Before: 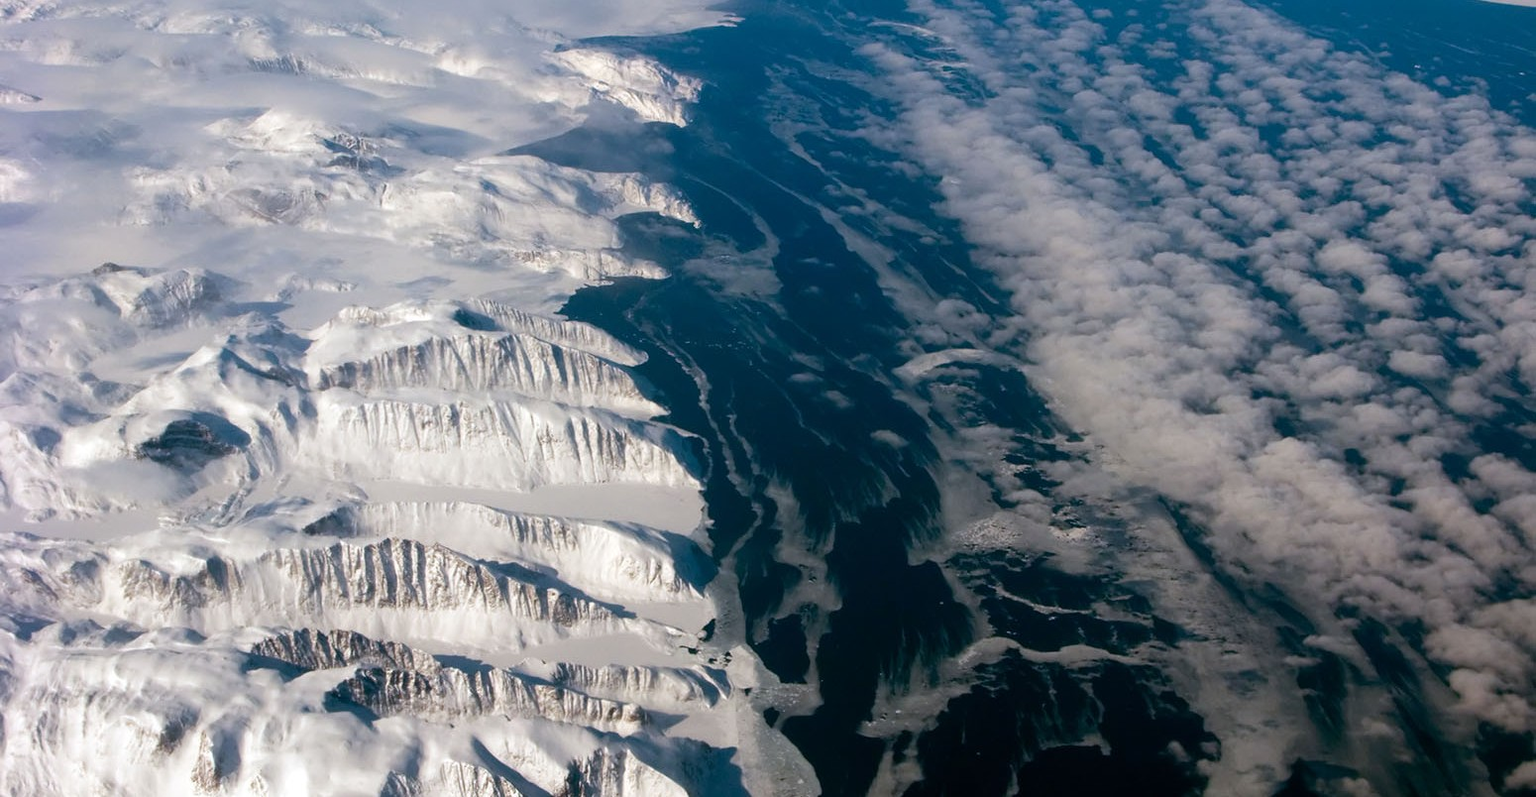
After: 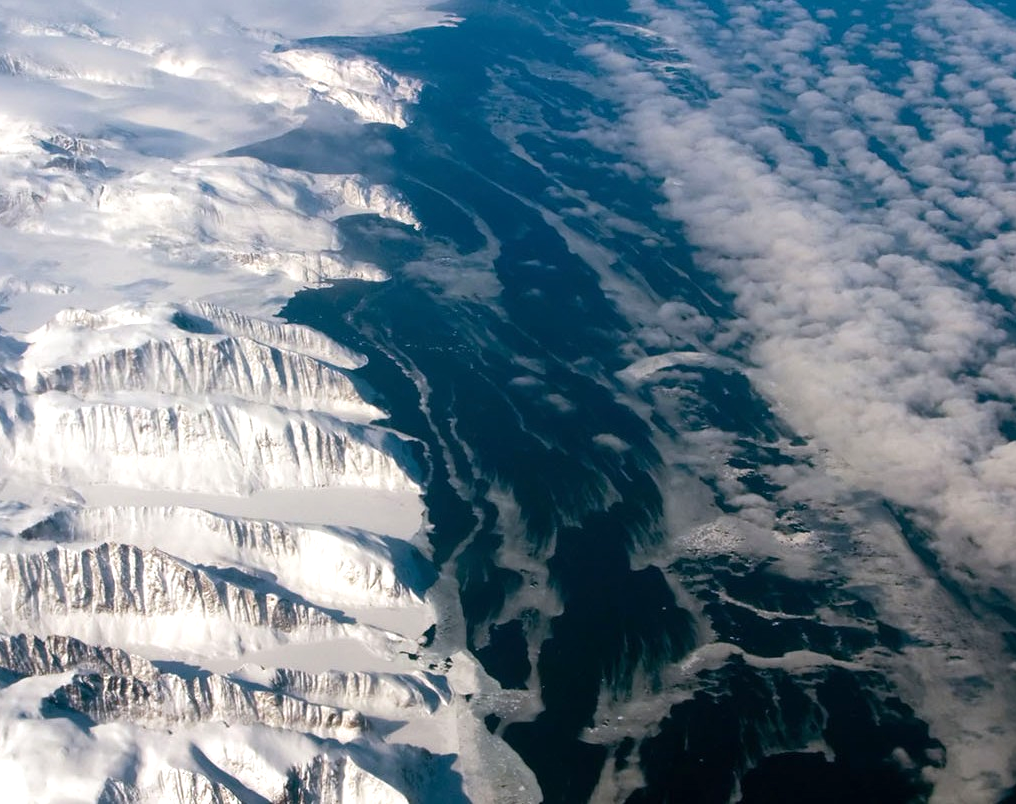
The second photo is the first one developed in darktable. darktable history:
crop and rotate: left 18.468%, right 15.973%
exposure: exposure 0.375 EV, compensate highlight preservation false
